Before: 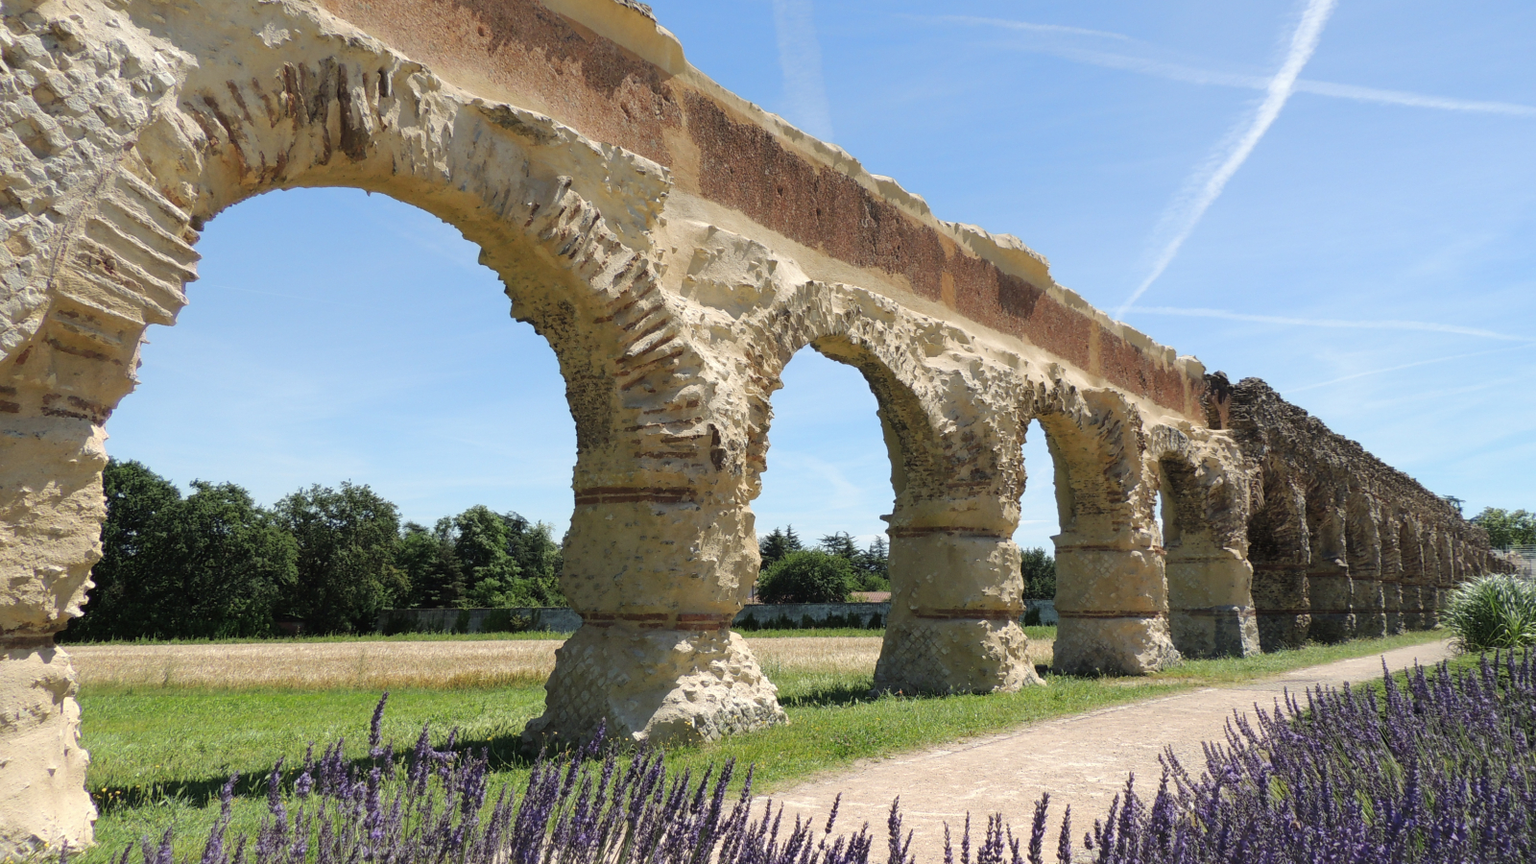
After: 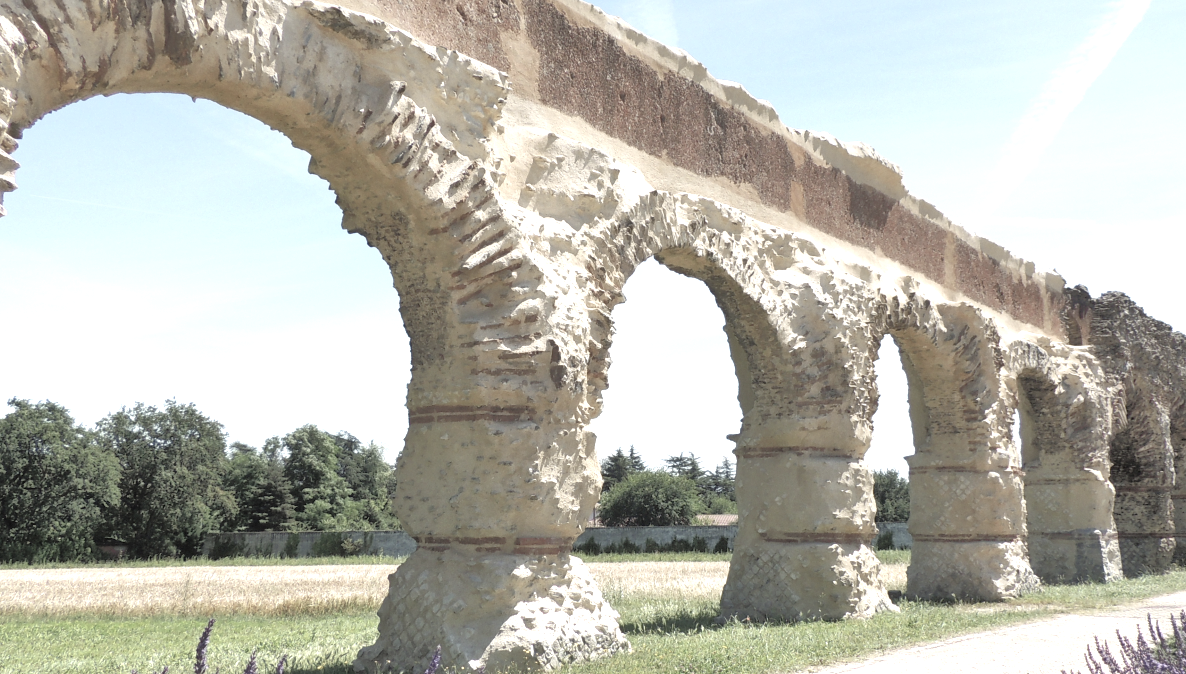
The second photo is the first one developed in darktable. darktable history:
local contrast: mode bilateral grid, contrast 20, coarseness 50, detail 120%, midtone range 0.2
crop and rotate: left 11.889%, top 11.436%, right 13.983%, bottom 13.667%
tone equalizer: -7 EV 0.151 EV, -6 EV 0.615 EV, -5 EV 1.12 EV, -4 EV 1.33 EV, -3 EV 1.18 EV, -2 EV 0.6 EV, -1 EV 0.164 EV
color zones: curves: ch0 [(0, 0.6) (0.129, 0.508) (0.193, 0.483) (0.429, 0.5) (0.571, 0.5) (0.714, 0.5) (0.857, 0.5) (1, 0.6)]; ch1 [(0, 0.481) (0.112, 0.245) (0.213, 0.223) (0.429, 0.233) (0.571, 0.231) (0.683, 0.242) (0.857, 0.296) (1, 0.481)]
exposure: black level correction 0, exposure 0.889 EV, compensate exposure bias true, compensate highlight preservation false
